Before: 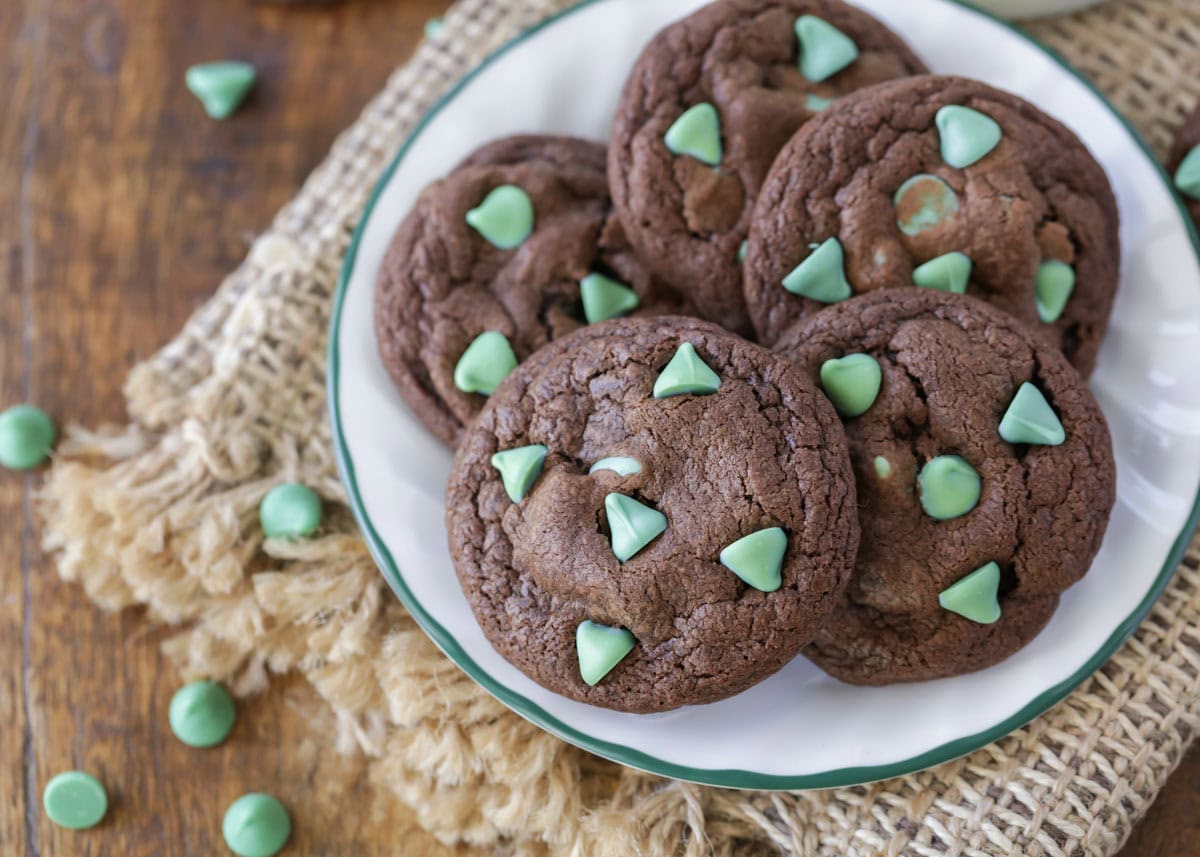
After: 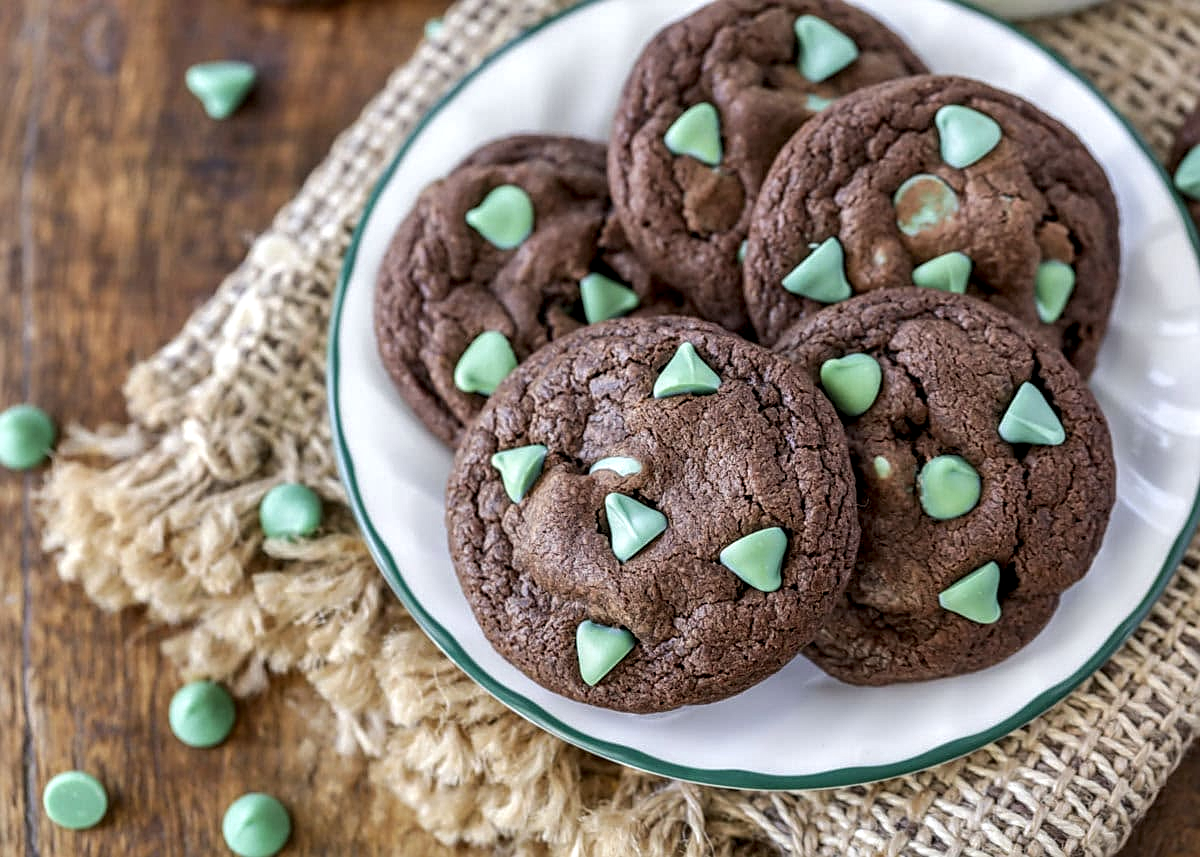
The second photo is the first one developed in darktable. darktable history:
local contrast: detail 150%
sharpen: radius 1.933
shadows and highlights: soften with gaussian
